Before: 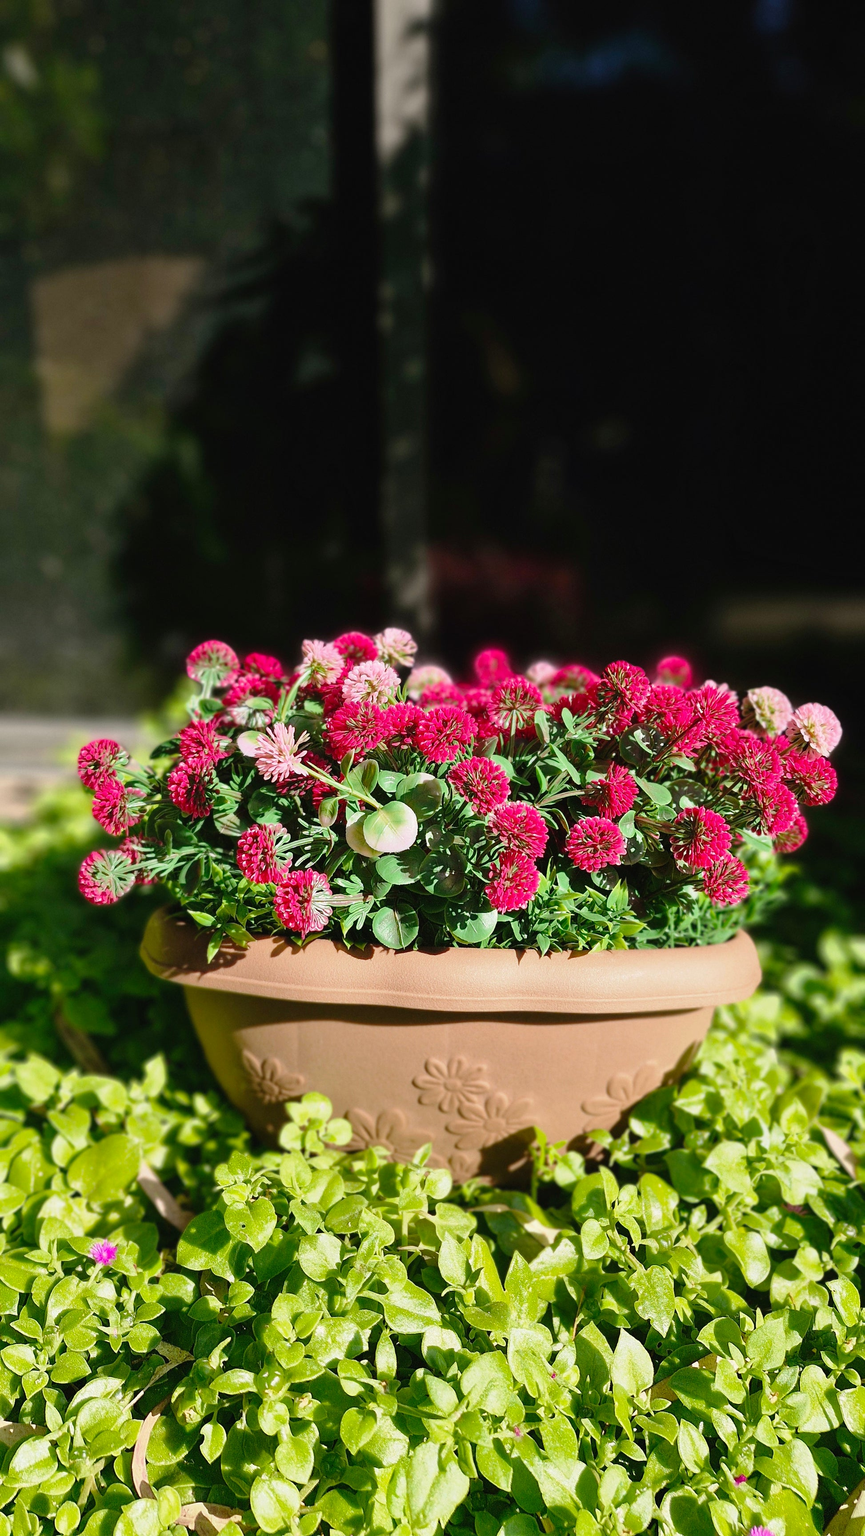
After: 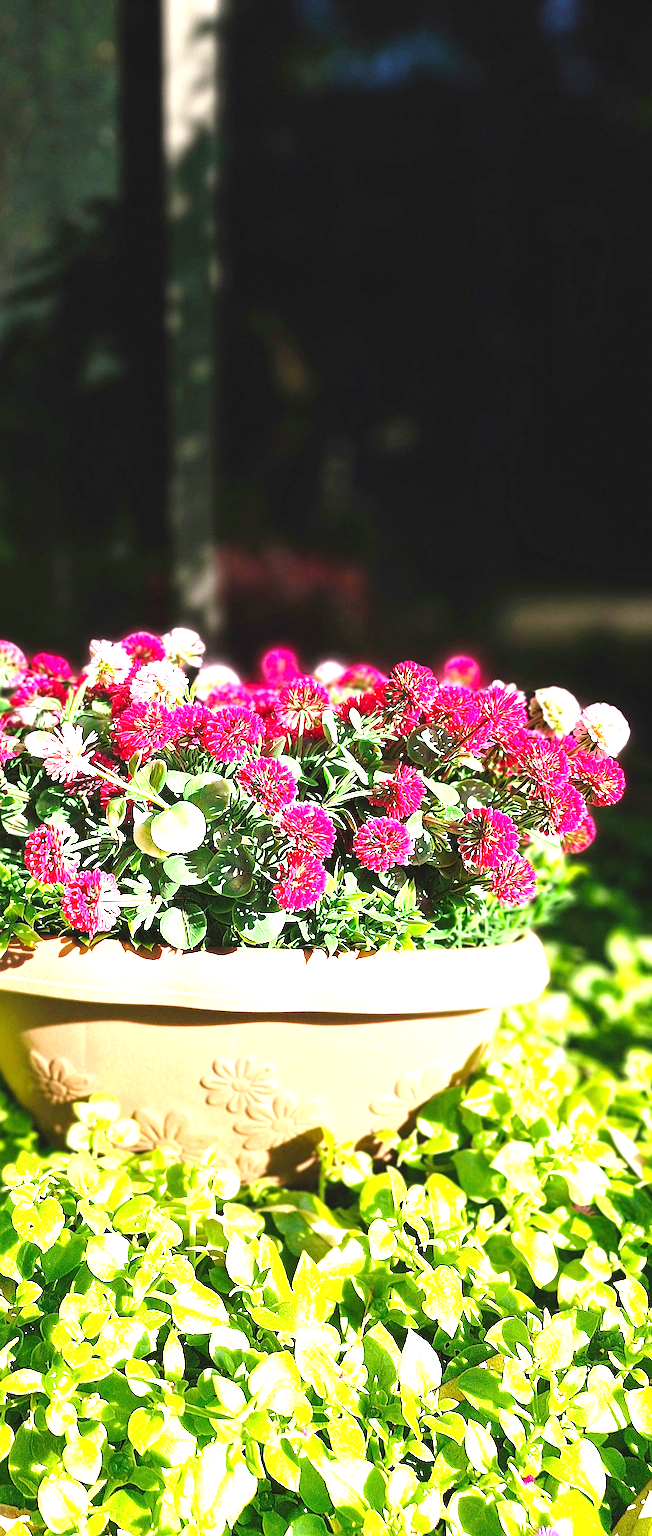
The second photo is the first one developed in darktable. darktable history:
crop and rotate: left 24.6%
sharpen: on, module defaults
exposure: black level correction 0, exposure 1.675 EV, compensate exposure bias true, compensate highlight preservation false
